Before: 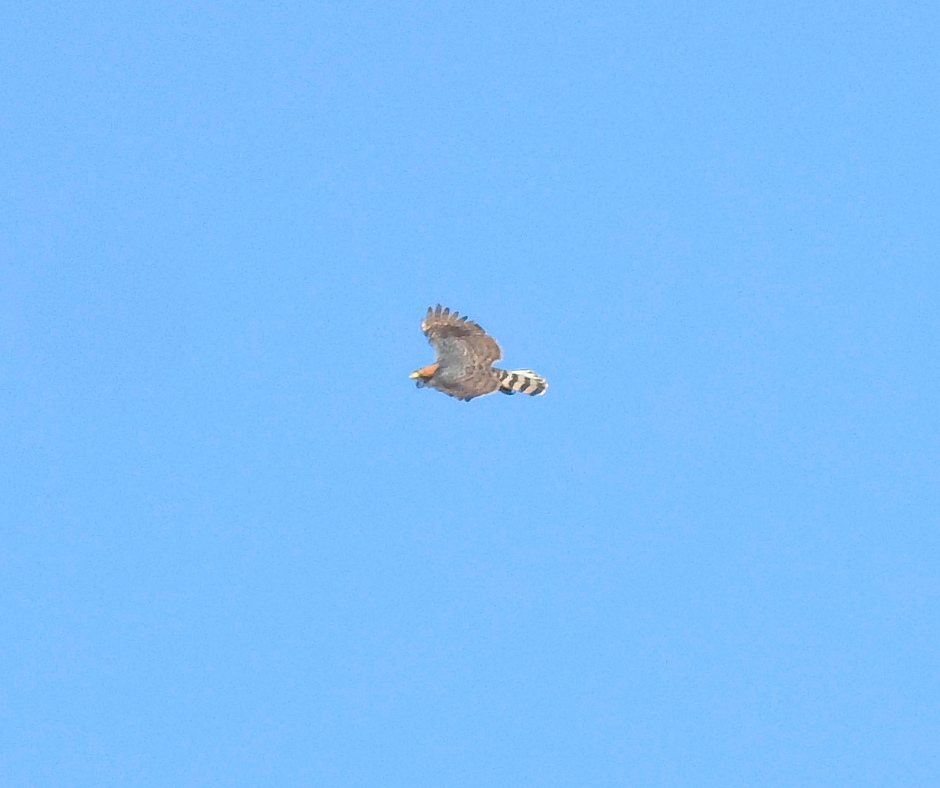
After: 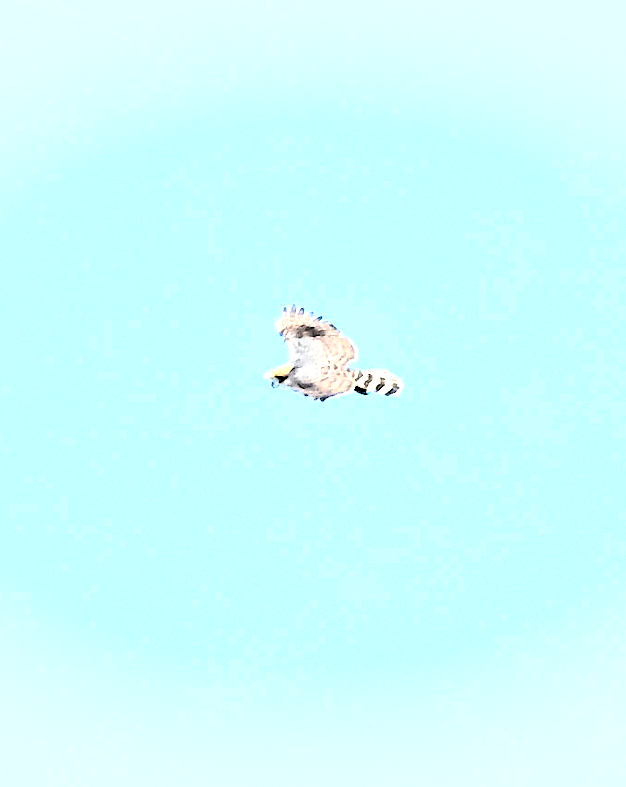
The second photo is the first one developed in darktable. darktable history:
rgb levels: levels [[0.034, 0.472, 0.904], [0, 0.5, 1], [0, 0.5, 1]]
crop and rotate: left 15.546%, right 17.787%
vignetting: fall-off start 100%, brightness -0.282, width/height ratio 1.31
exposure: black level correction 0, exposure 0.7 EV, compensate exposure bias true, compensate highlight preservation false
levels: mode automatic, black 0.023%, white 99.97%, levels [0.062, 0.494, 0.925]
rgb curve: curves: ch0 [(0, 0) (0.21, 0.15) (0.24, 0.21) (0.5, 0.75) (0.75, 0.96) (0.89, 0.99) (1, 1)]; ch1 [(0, 0.02) (0.21, 0.13) (0.25, 0.2) (0.5, 0.67) (0.75, 0.9) (0.89, 0.97) (1, 1)]; ch2 [(0, 0.02) (0.21, 0.13) (0.25, 0.2) (0.5, 0.67) (0.75, 0.9) (0.89, 0.97) (1, 1)], compensate middle gray true
